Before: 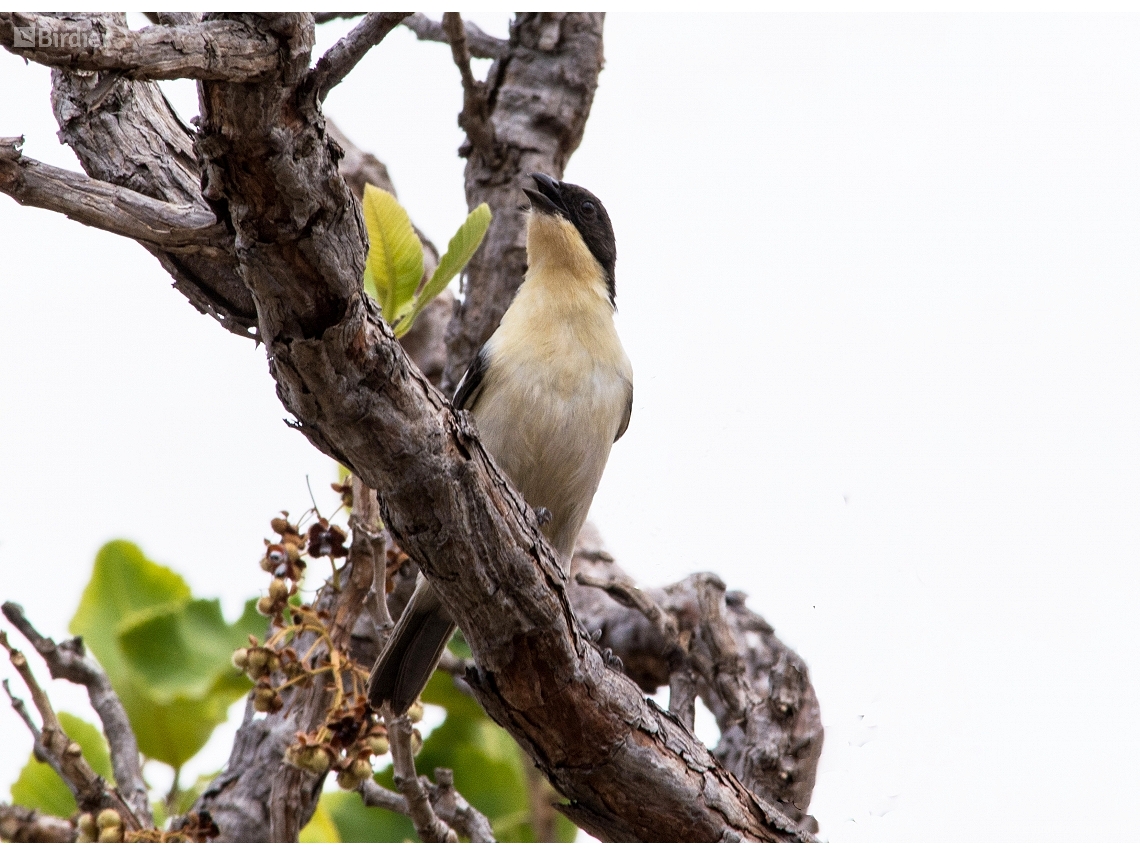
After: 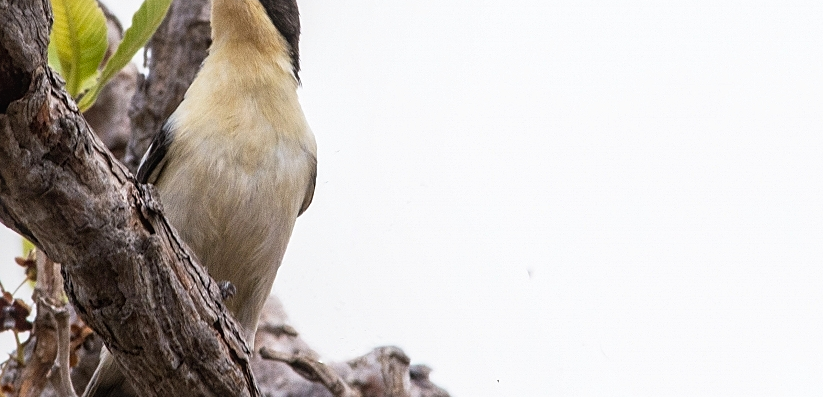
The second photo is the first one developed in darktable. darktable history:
local contrast: detail 110%
sharpen: amount 0.213
crop and rotate: left 27.788%, top 26.613%, bottom 26.844%
